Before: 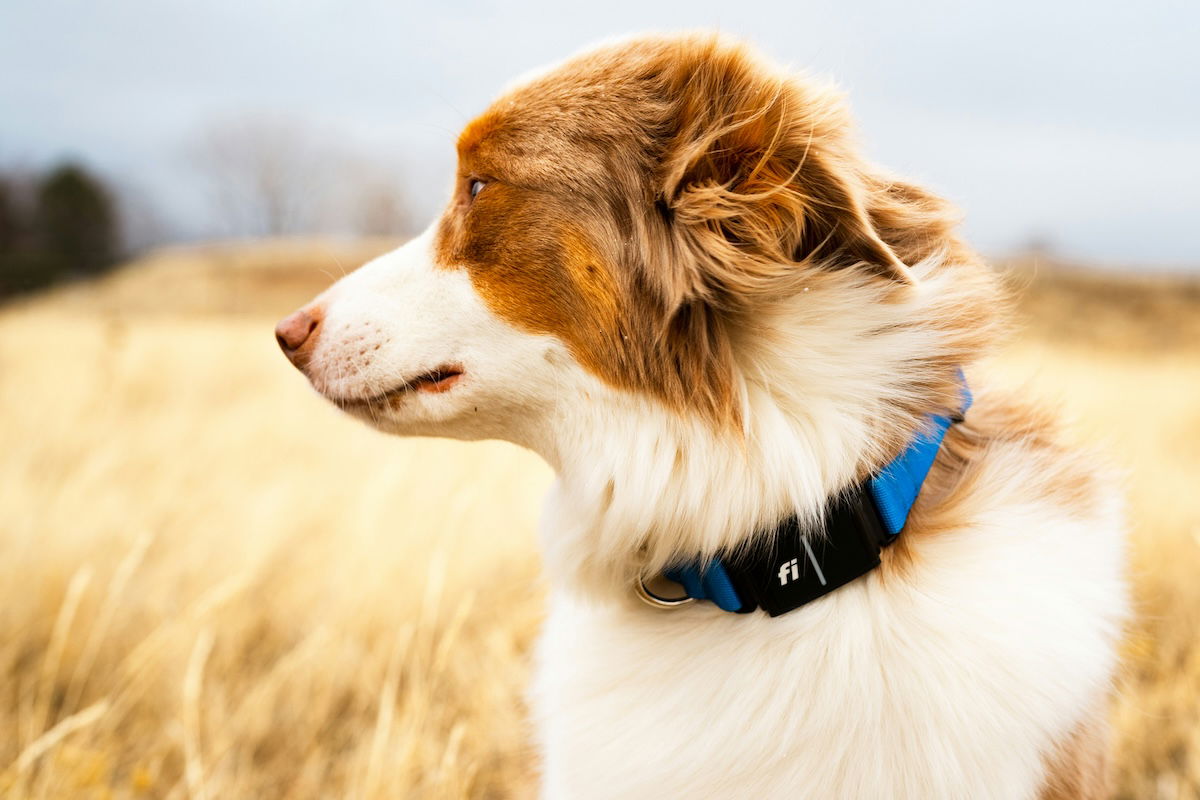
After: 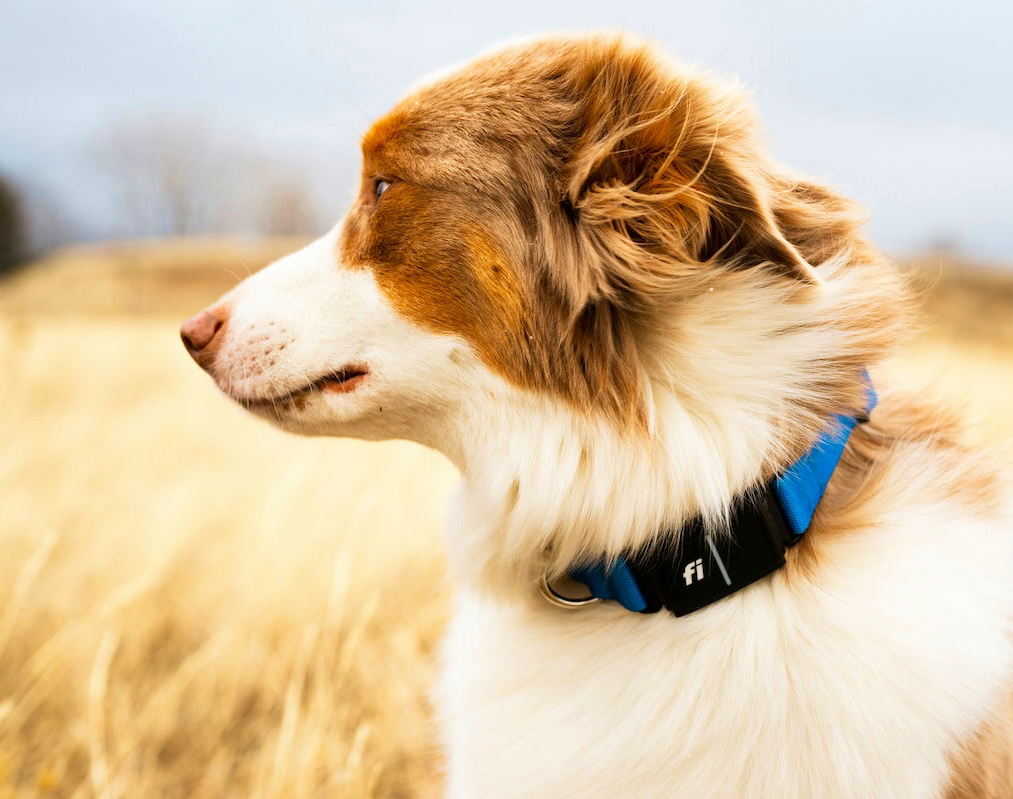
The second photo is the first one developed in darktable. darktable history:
velvia: on, module defaults
crop: left 7.988%, right 7.529%
